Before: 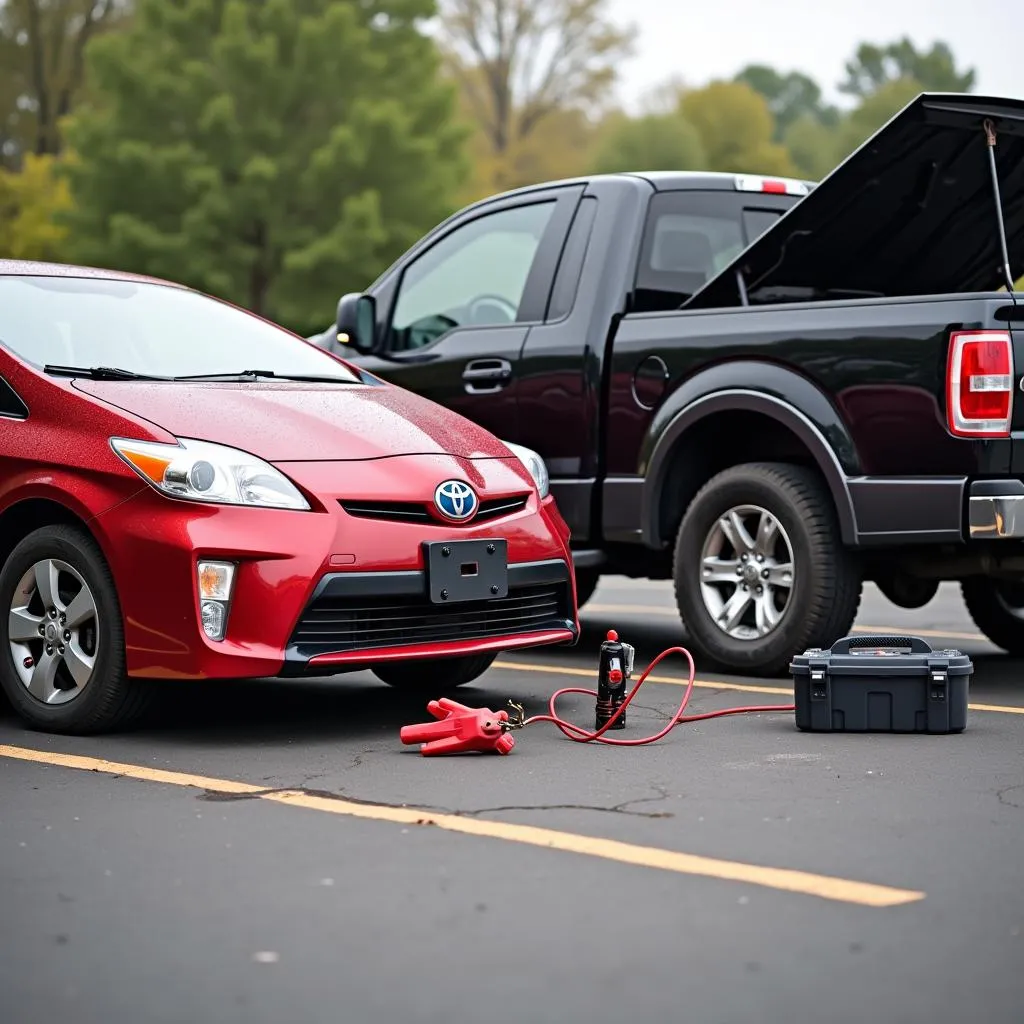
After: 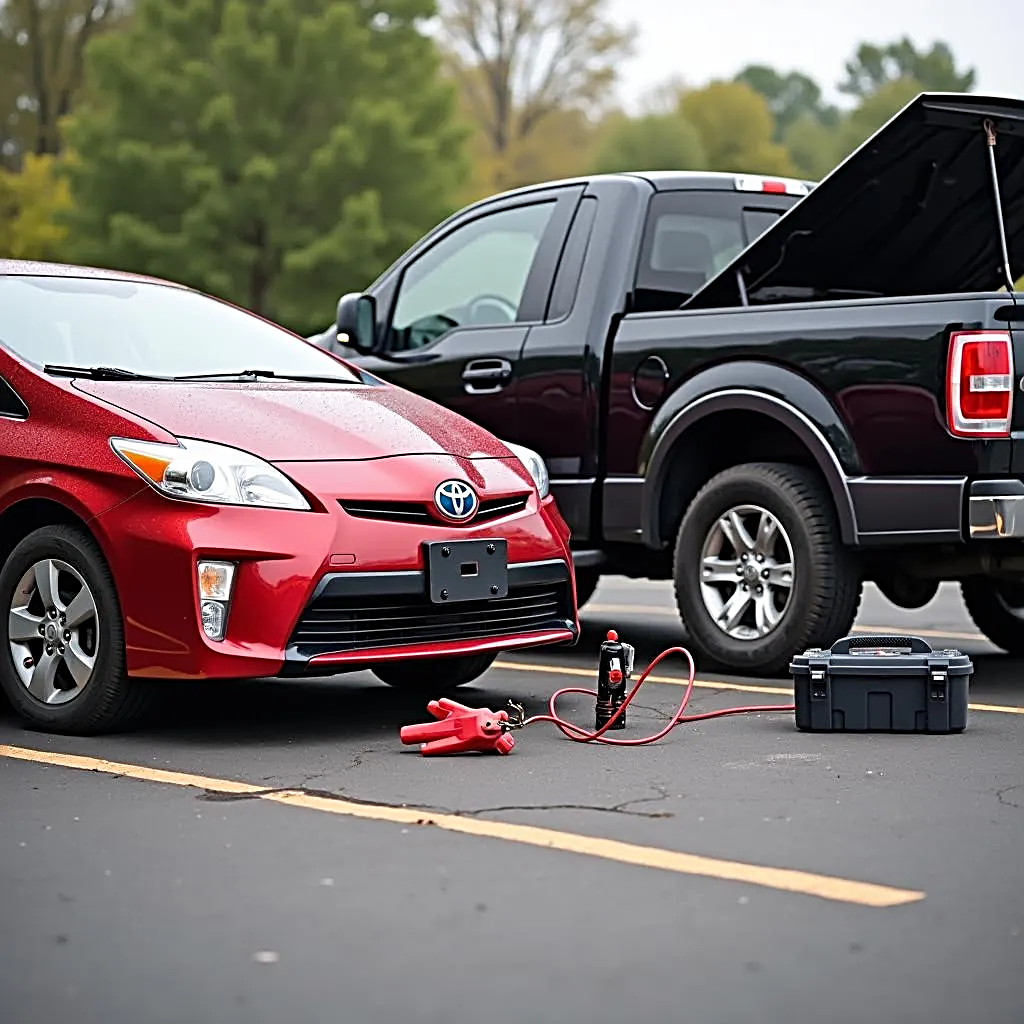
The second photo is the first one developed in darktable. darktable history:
sharpen: radius 2.571, amount 0.692
